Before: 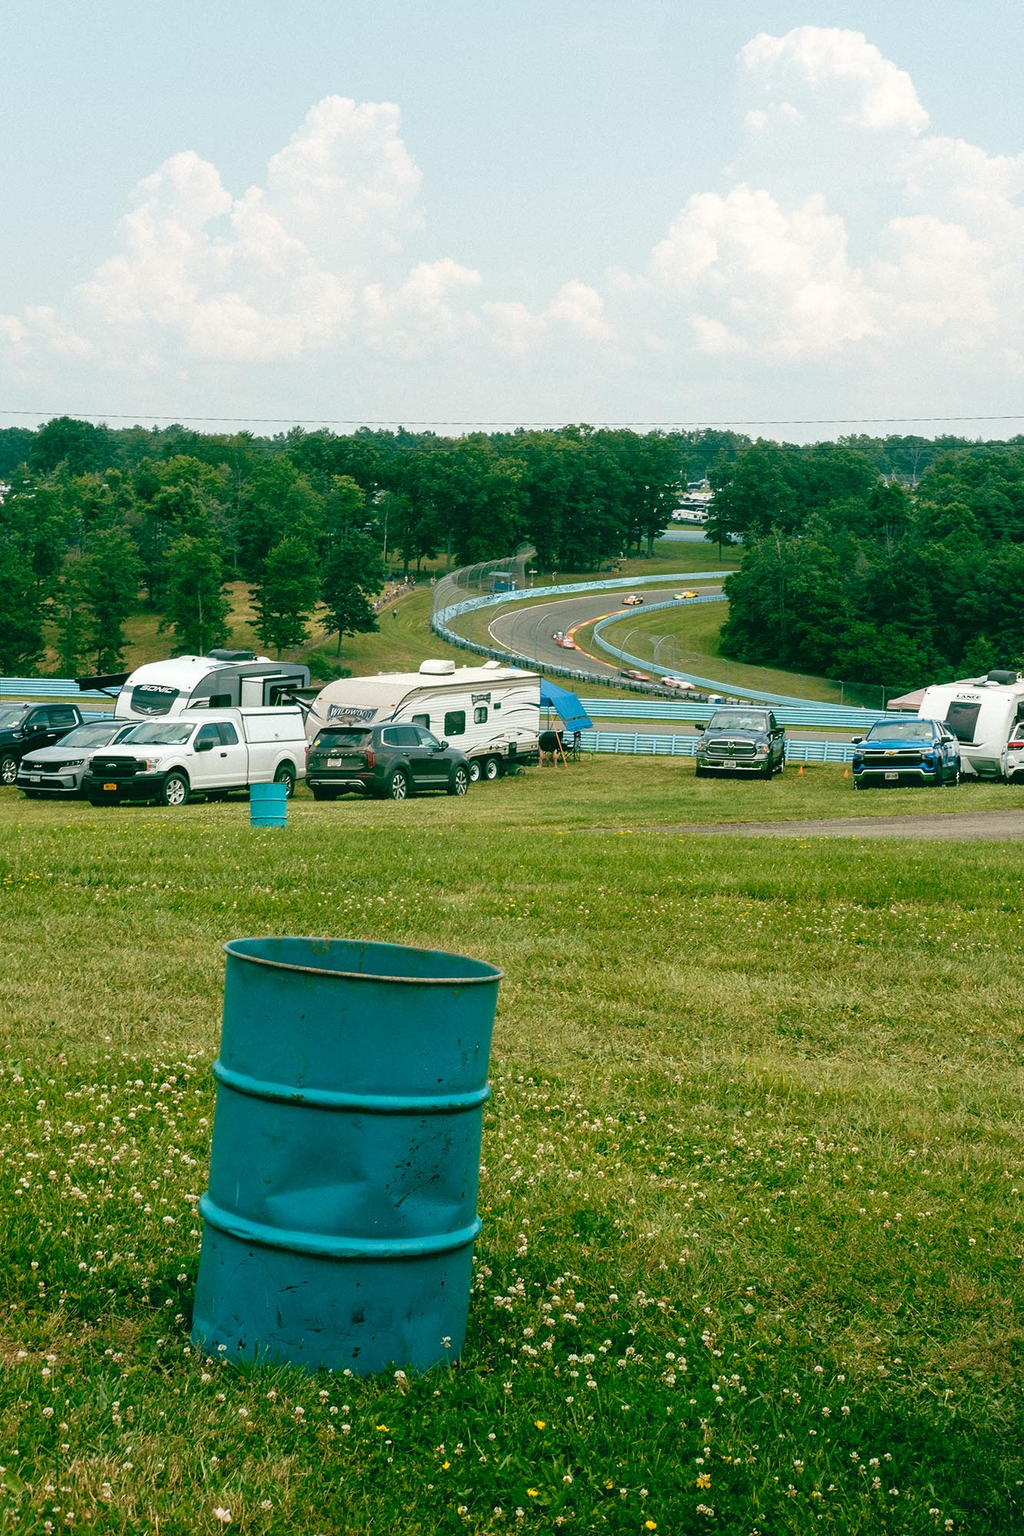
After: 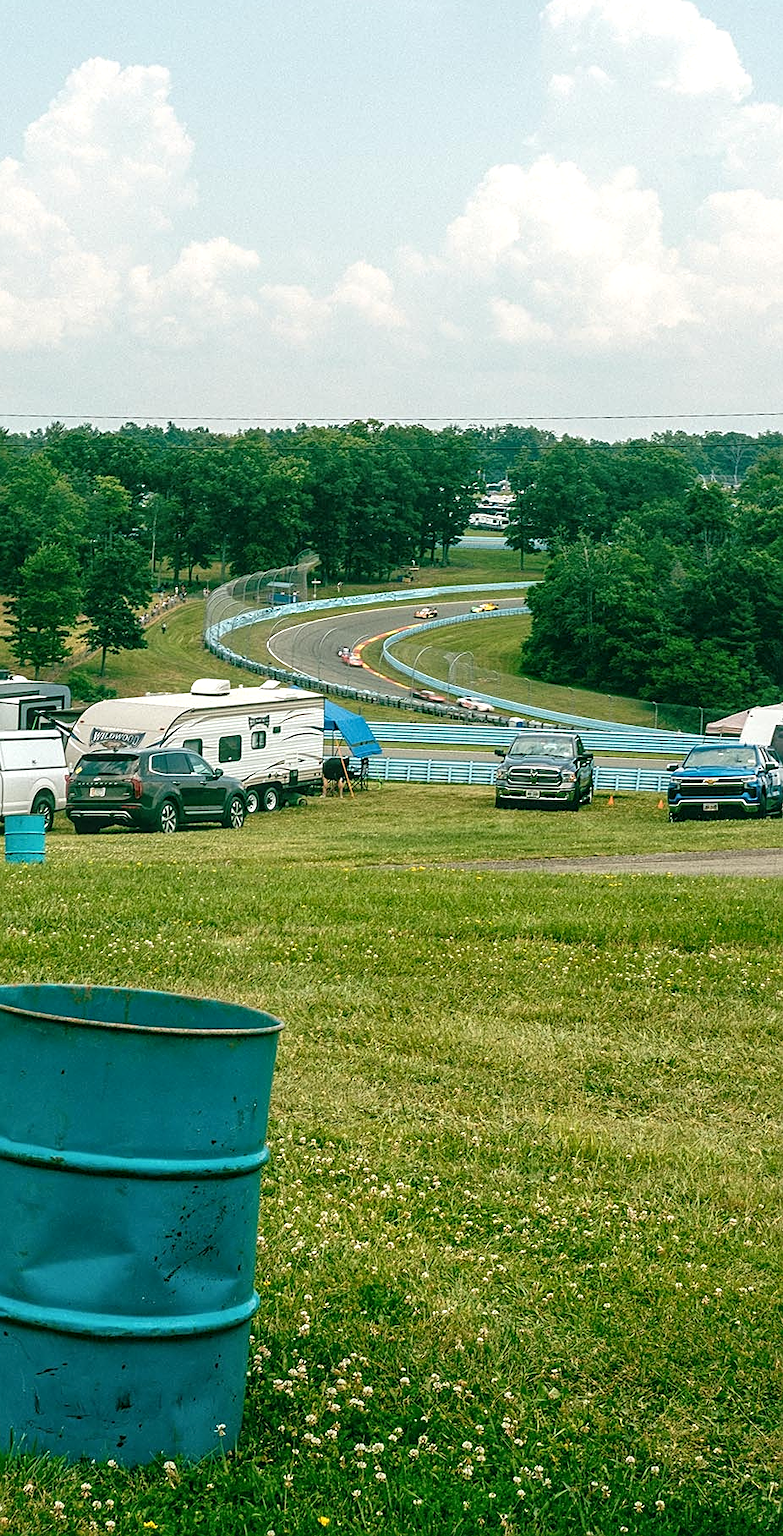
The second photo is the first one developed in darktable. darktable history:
exposure: exposure 0.127 EV, compensate highlight preservation false
sharpen: on, module defaults
local contrast: on, module defaults
crop and rotate: left 24.034%, top 2.838%, right 6.406%, bottom 6.299%
